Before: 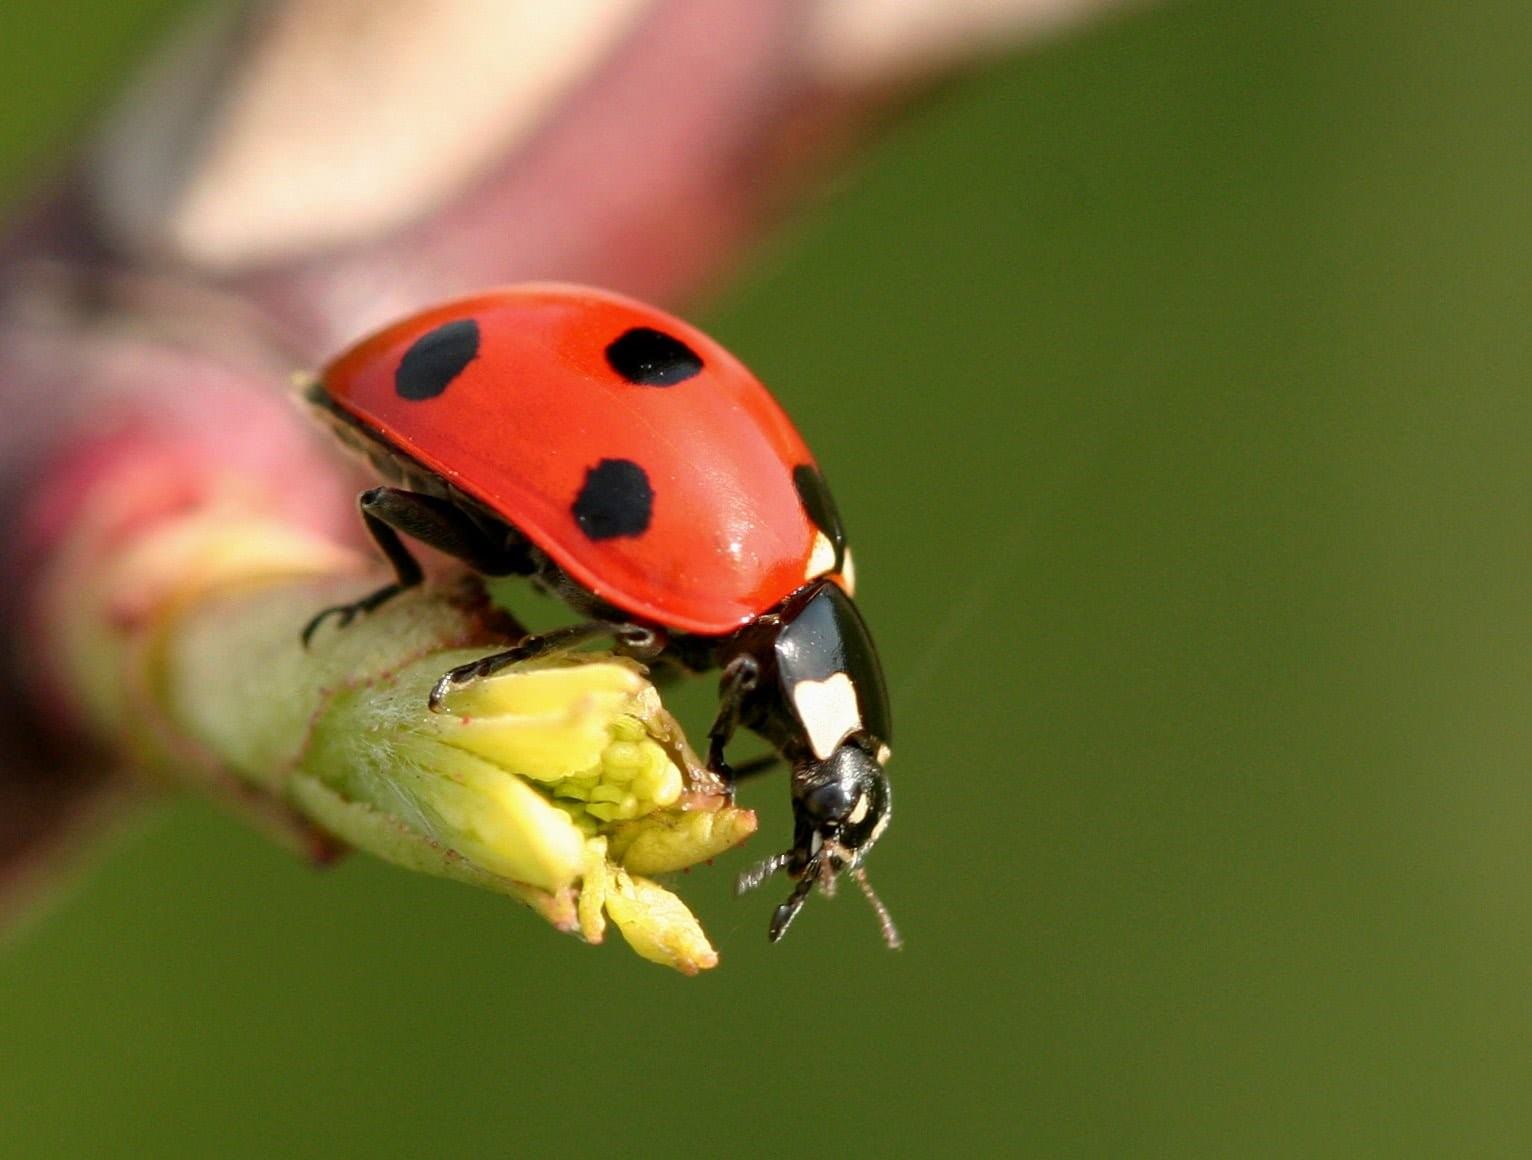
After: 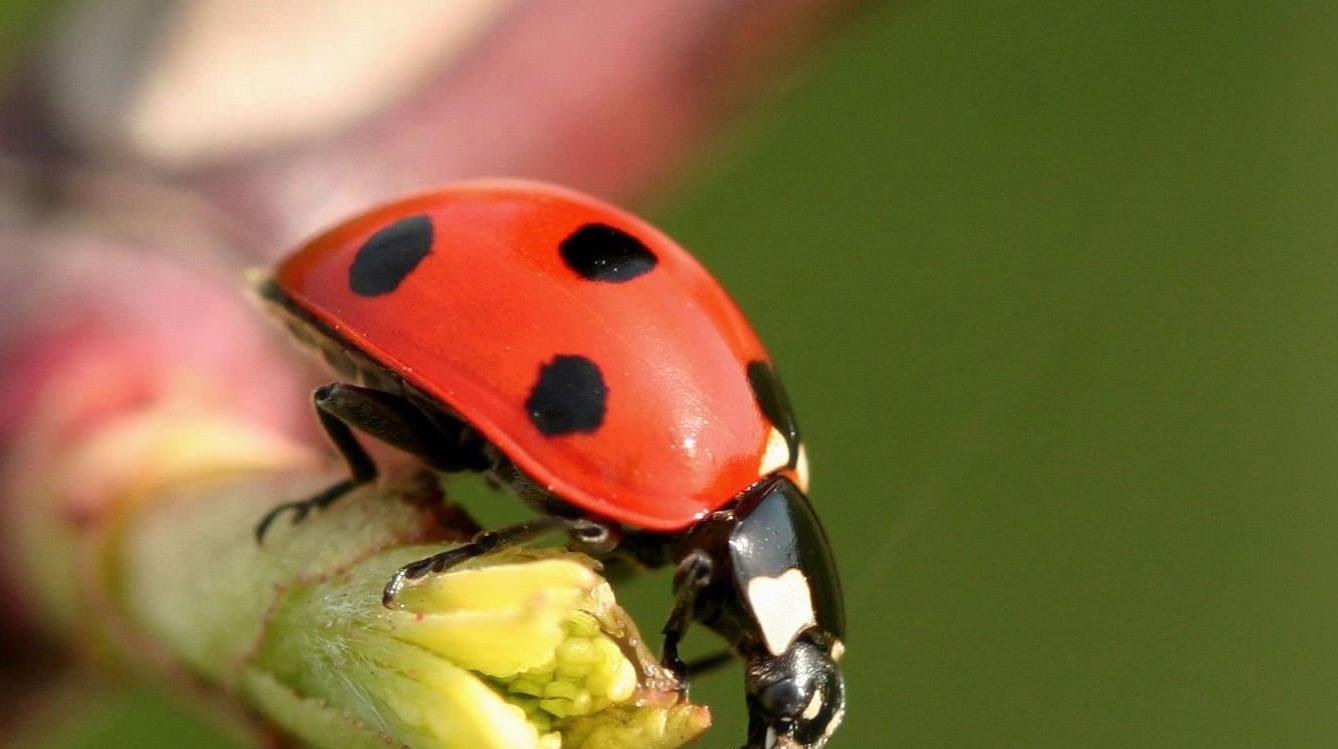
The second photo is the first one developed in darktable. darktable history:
haze removal: strength -0.05
crop: left 3.015%, top 8.969%, right 9.647%, bottom 26.457%
